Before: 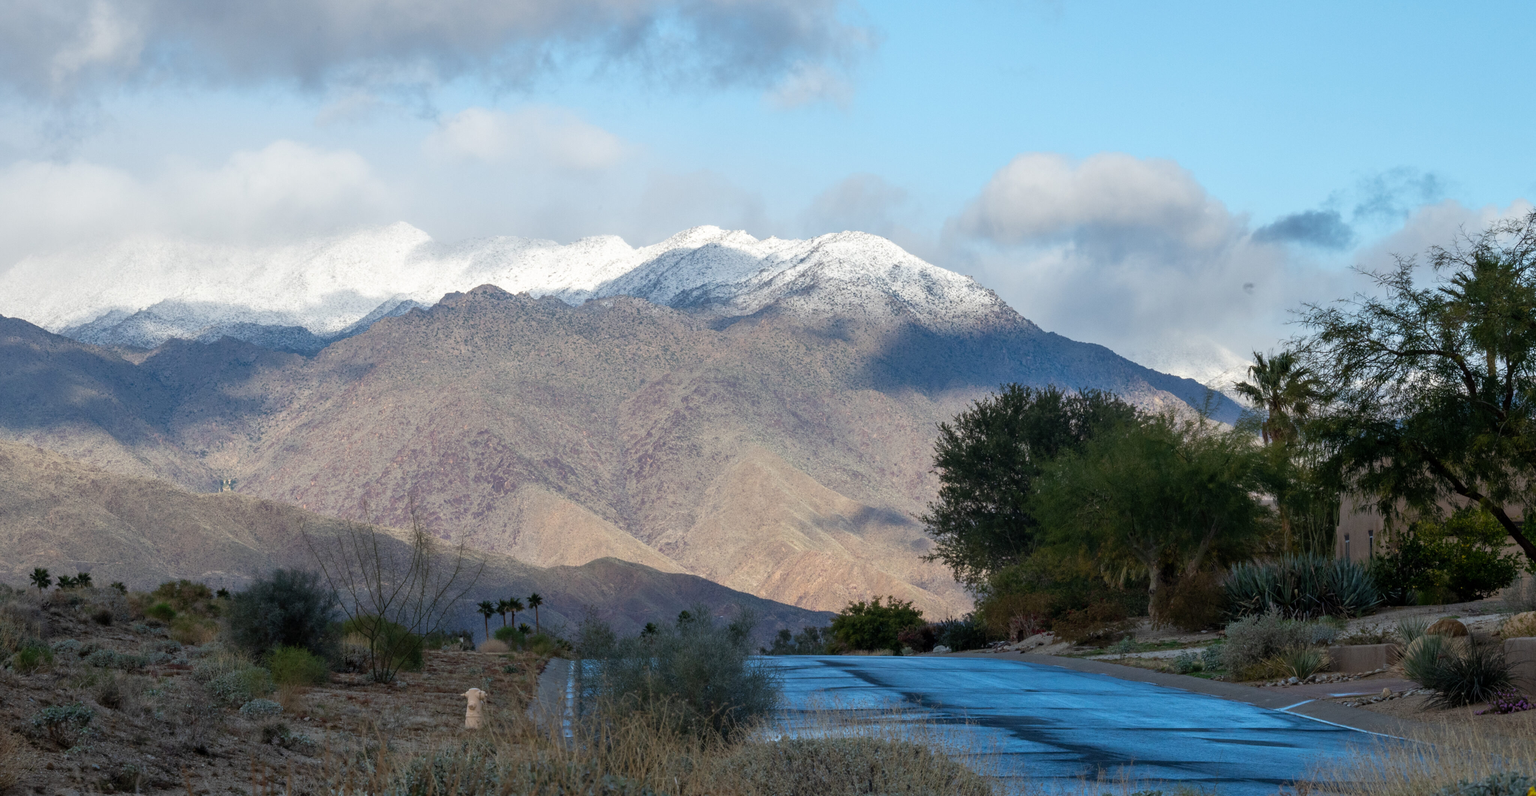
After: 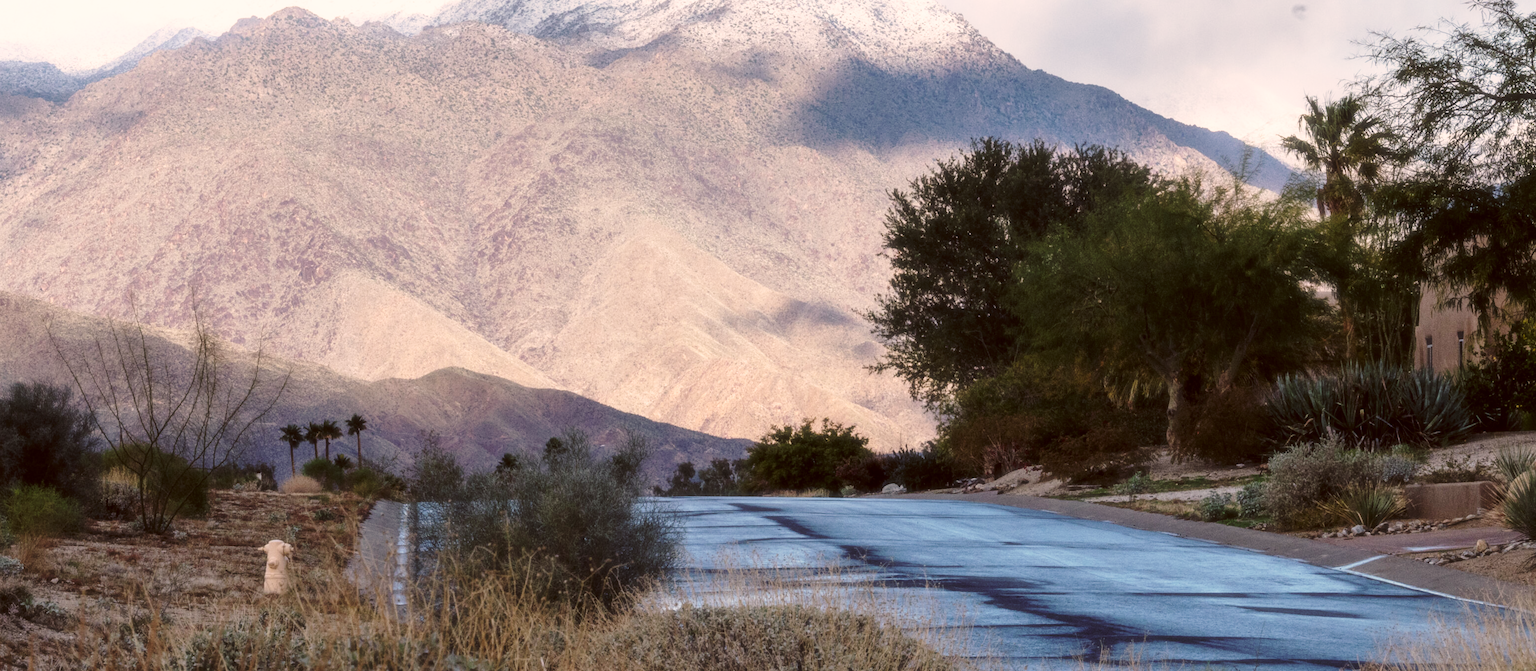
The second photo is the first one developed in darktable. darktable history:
soften: size 10%, saturation 50%, brightness 0.2 EV, mix 10%
bloom: size 13.65%, threshold 98.39%, strength 4.82%
crop and rotate: left 17.299%, top 35.115%, right 7.015%, bottom 1.024%
base curve: curves: ch0 [(0, 0) (0.036, 0.037) (0.121, 0.228) (0.46, 0.76) (0.859, 0.983) (1, 1)], preserve colors none
color correction: highlights a* 10.21, highlights b* 9.79, shadows a* 8.61, shadows b* 7.88, saturation 0.8
